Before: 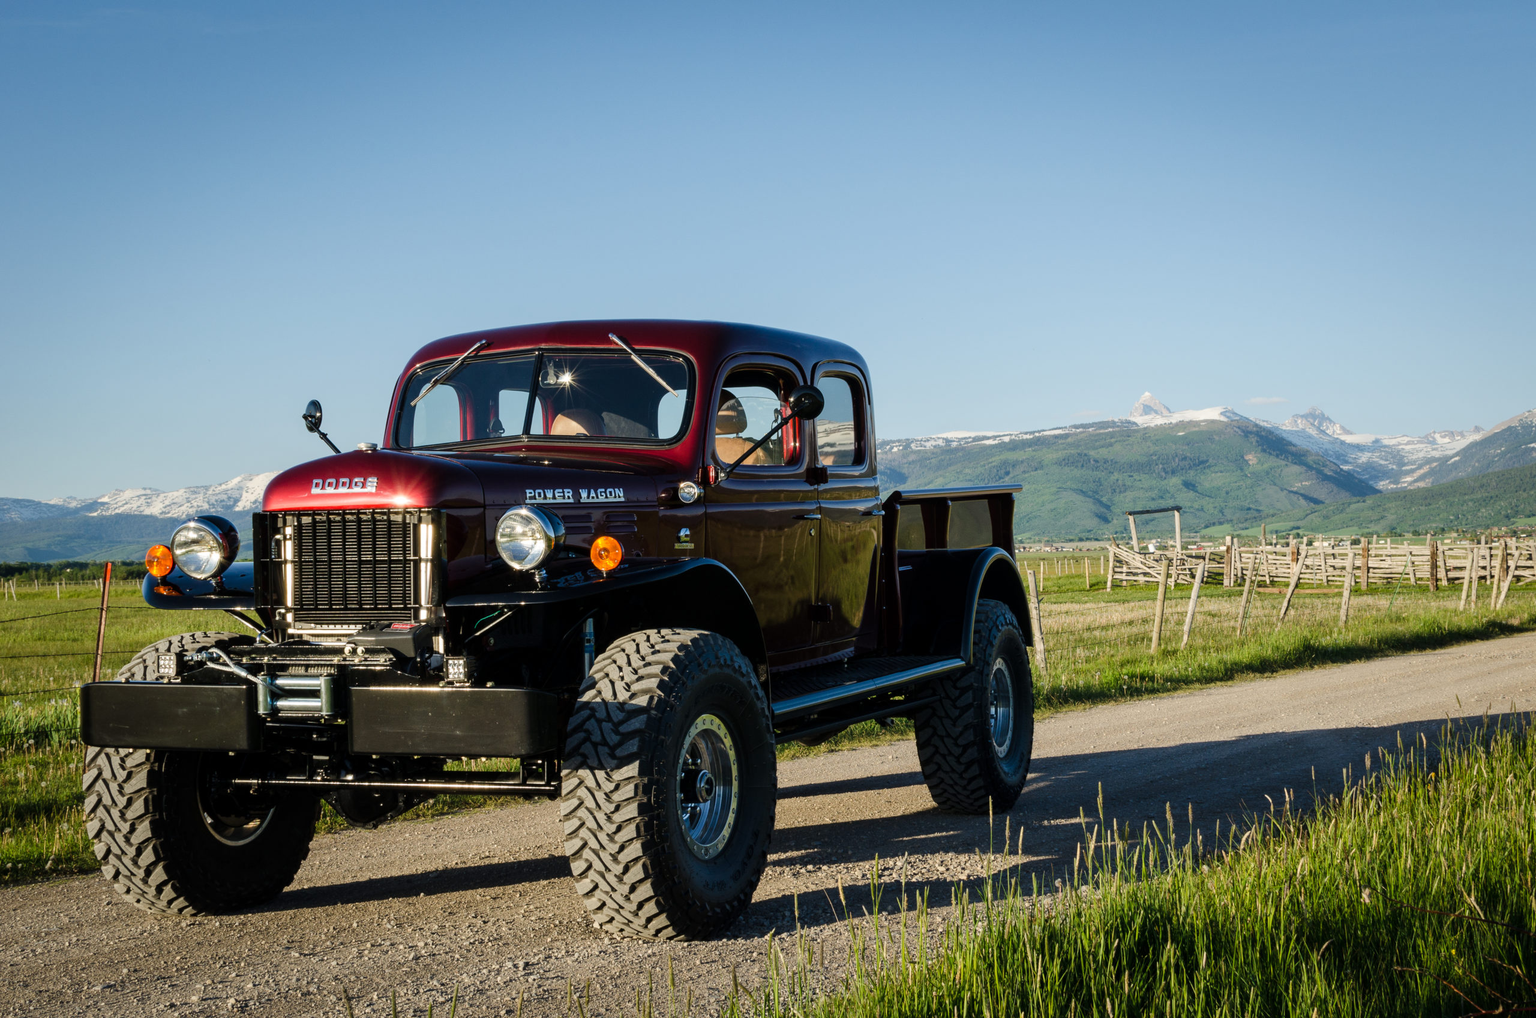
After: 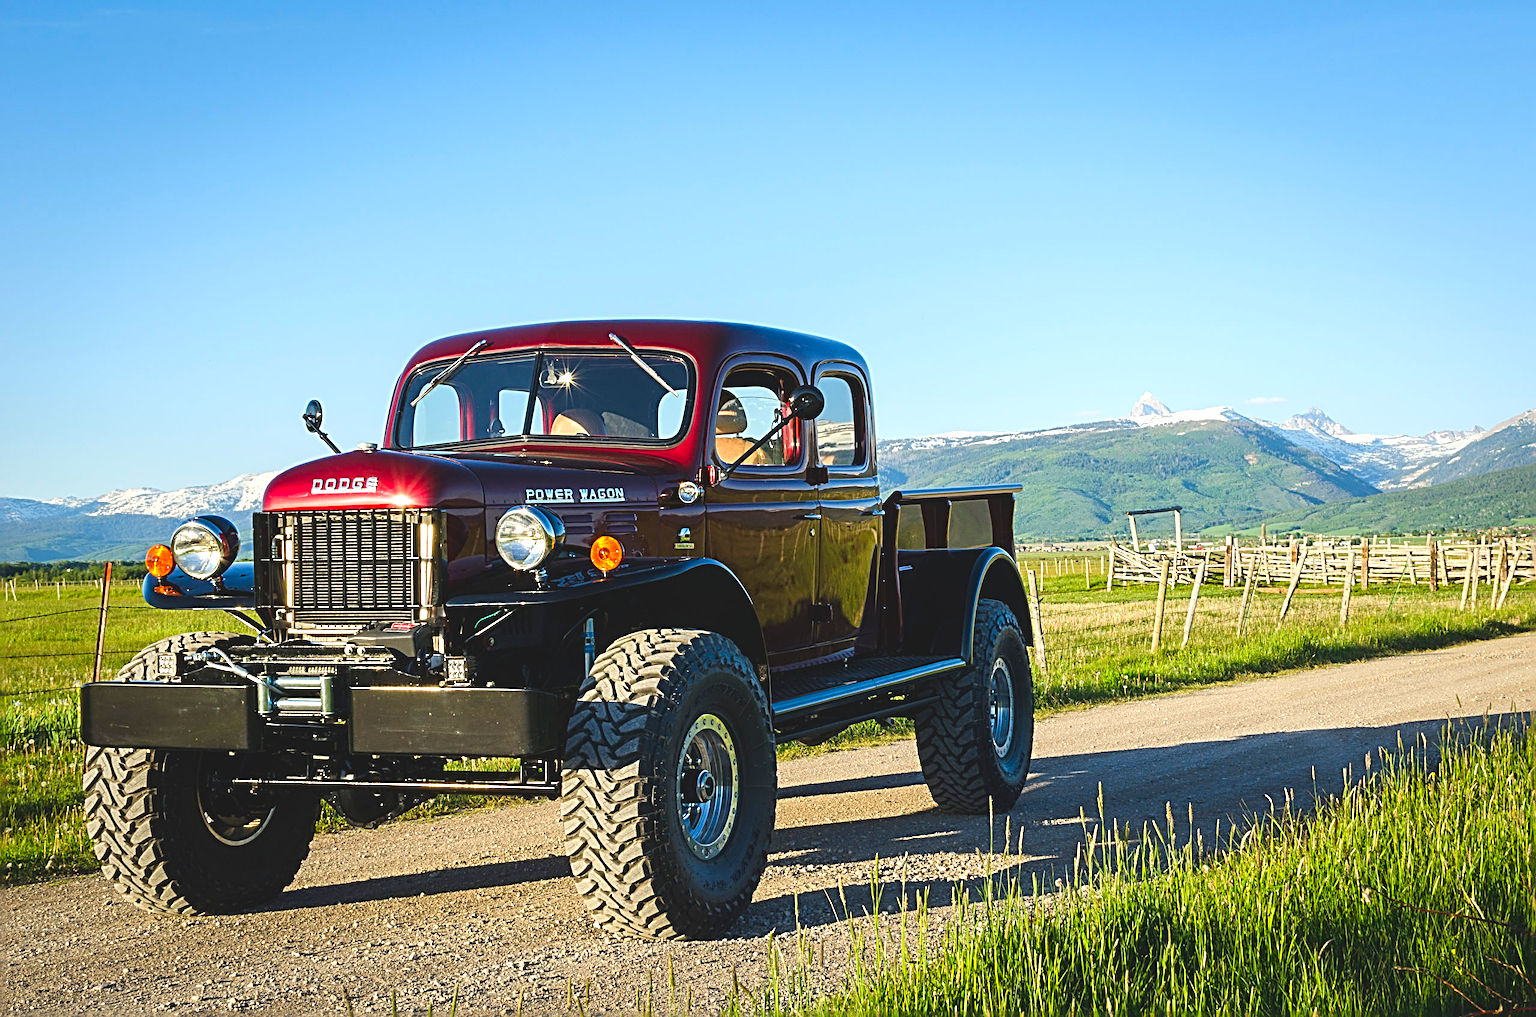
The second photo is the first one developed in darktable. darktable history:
contrast brightness saturation: contrast -0.2, saturation 0.188
sharpen: radius 3.69, amount 0.921
exposure: black level correction 0, exposure 0.949 EV, compensate highlight preservation false
